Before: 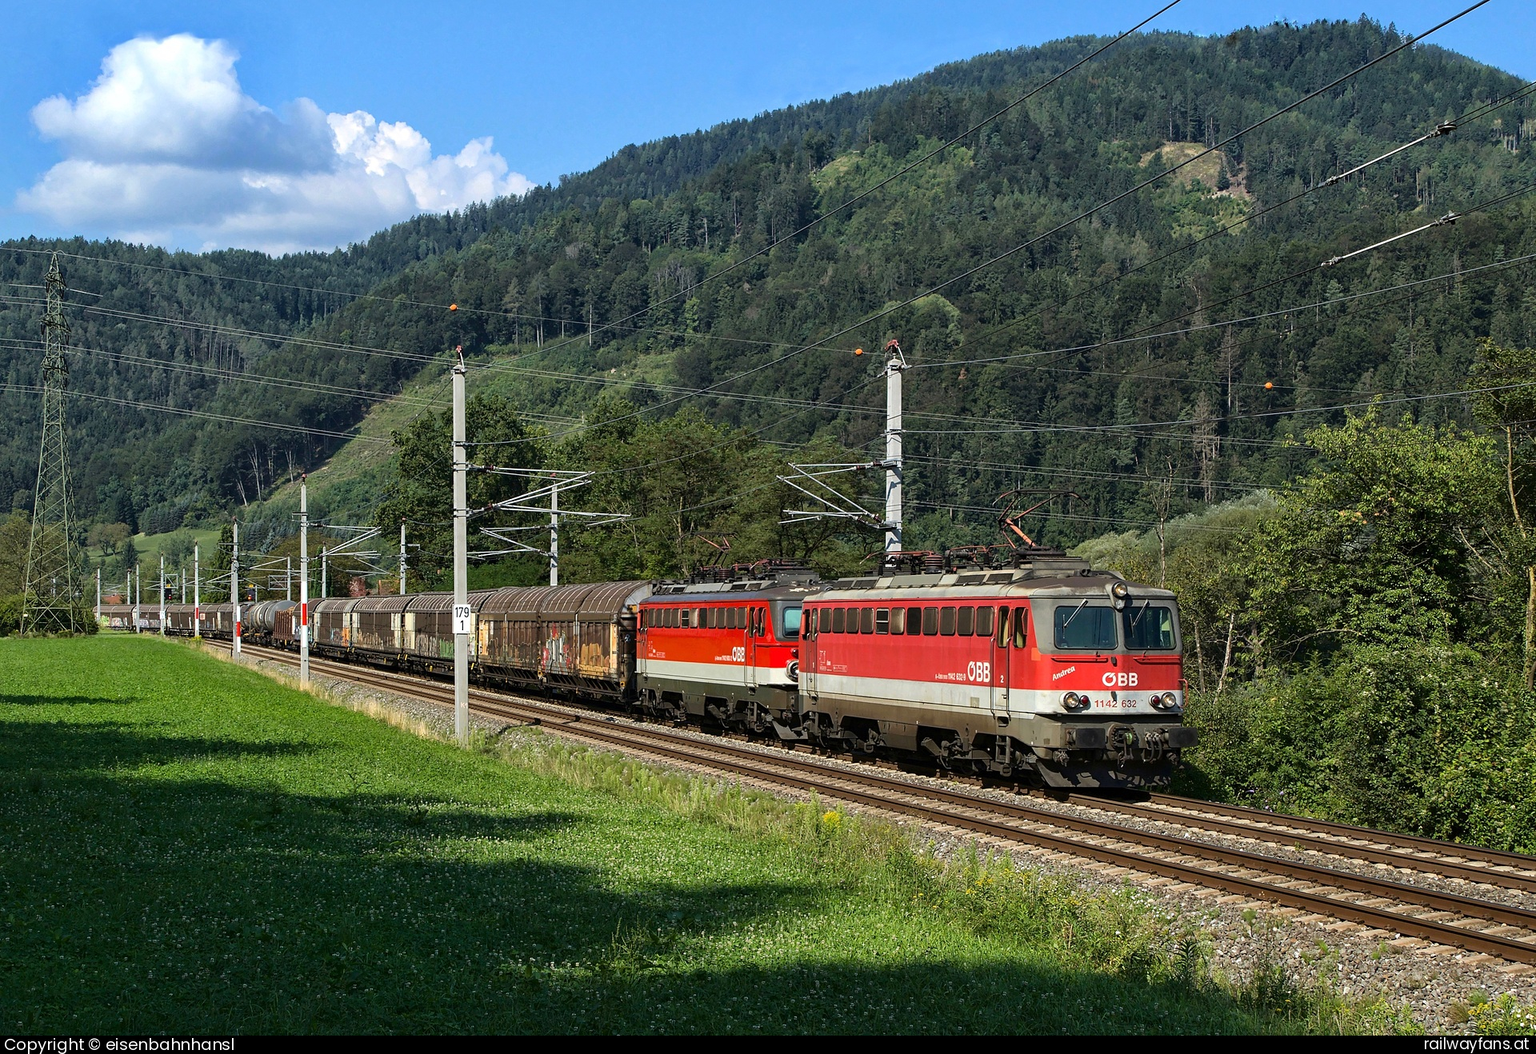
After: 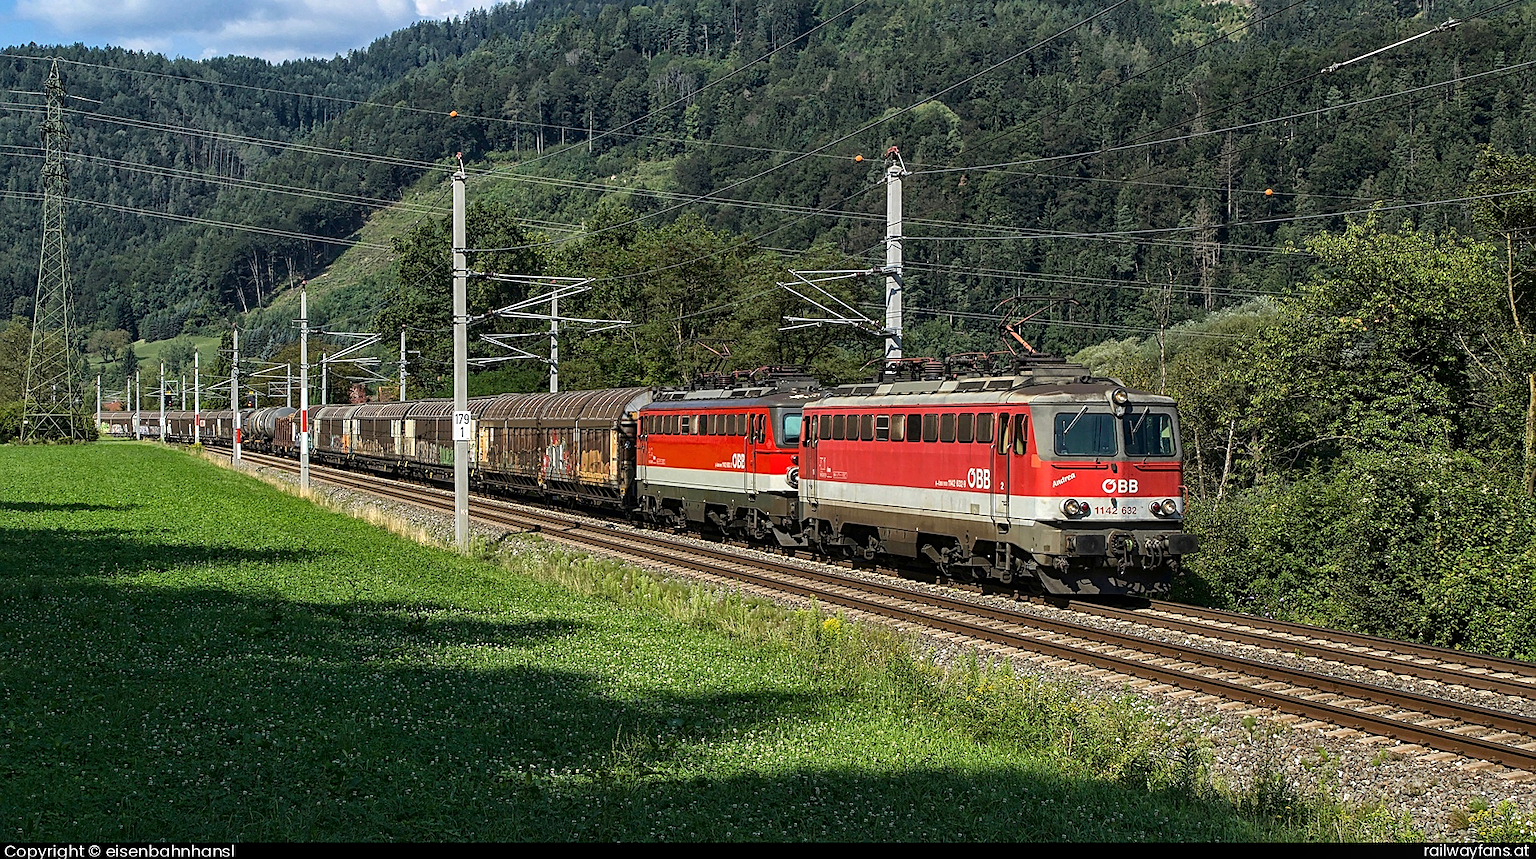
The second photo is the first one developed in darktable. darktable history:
crop and rotate: top 18.507%
sharpen: on, module defaults
local contrast: on, module defaults
